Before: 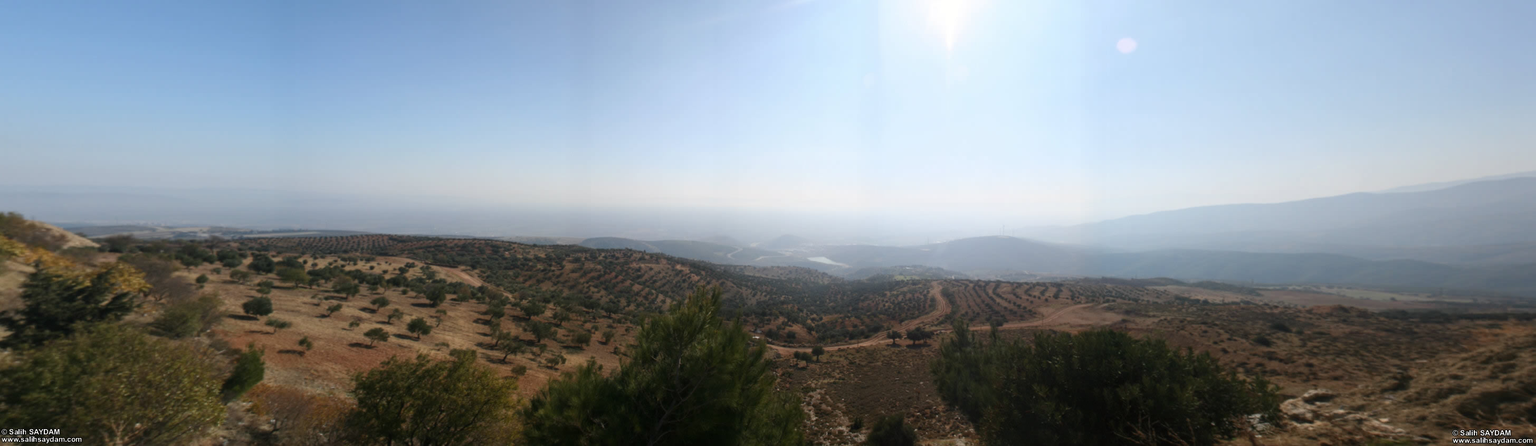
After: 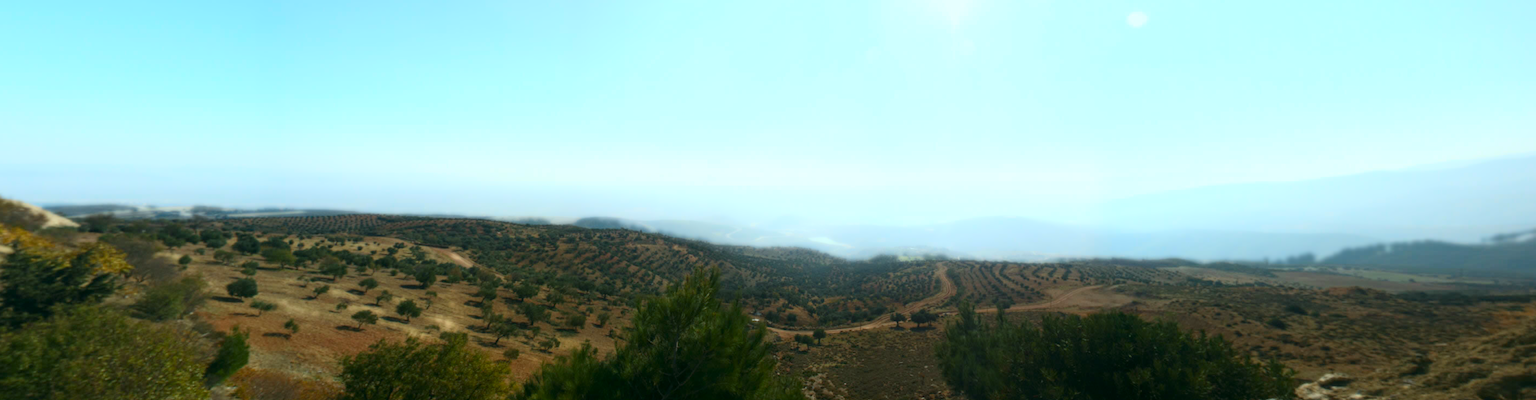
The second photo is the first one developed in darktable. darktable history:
white balance: red 0.986, blue 1.01
color correction: highlights a* -7.33, highlights b* 1.26, shadows a* -3.55, saturation 1.4
color balance rgb: global vibrance 1%, saturation formula JzAzBz (2021)
bloom: size 0%, threshold 54.82%, strength 8.31%
crop: left 1.507%, top 6.147%, right 1.379%, bottom 6.637%
